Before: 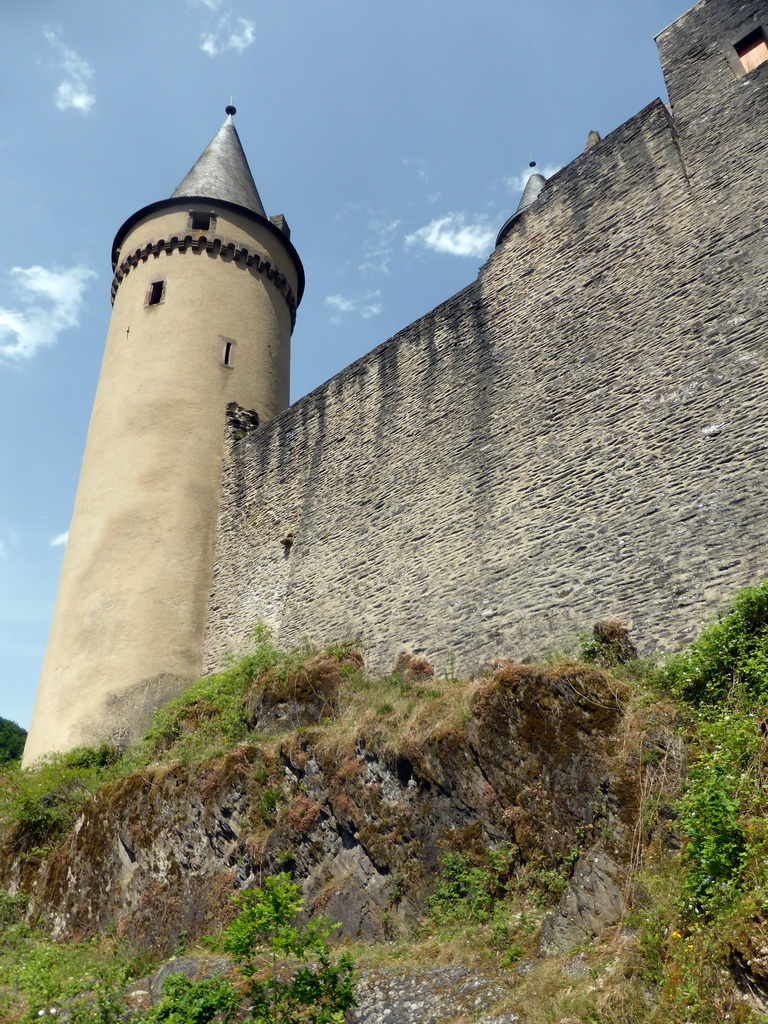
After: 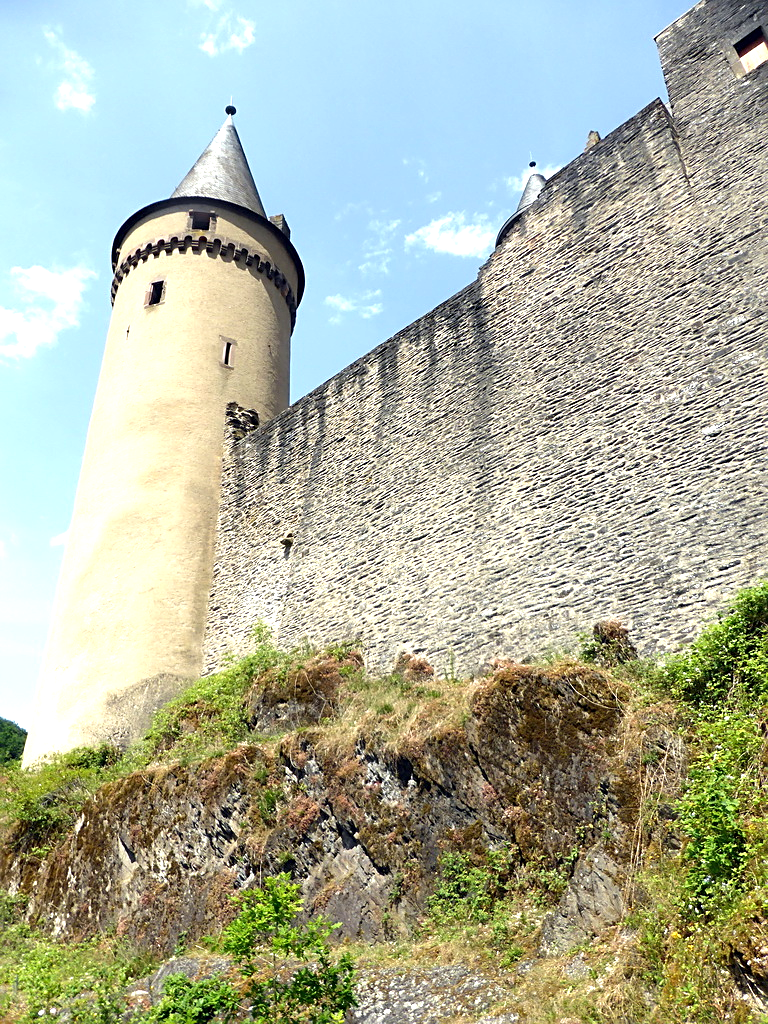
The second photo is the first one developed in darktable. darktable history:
sharpen: on, module defaults
exposure: exposure 0.943 EV, compensate highlight preservation false
